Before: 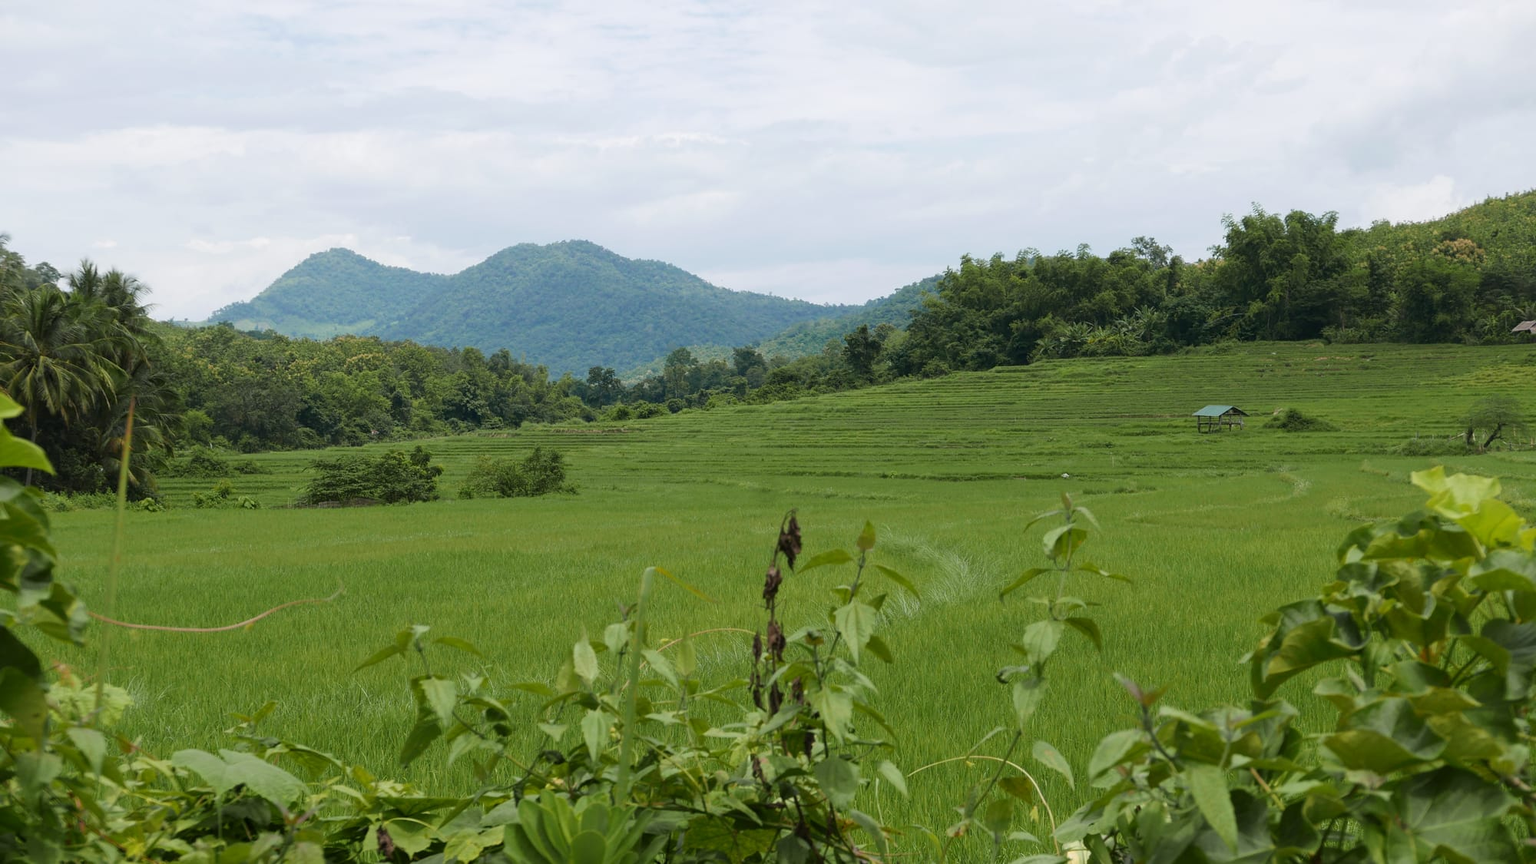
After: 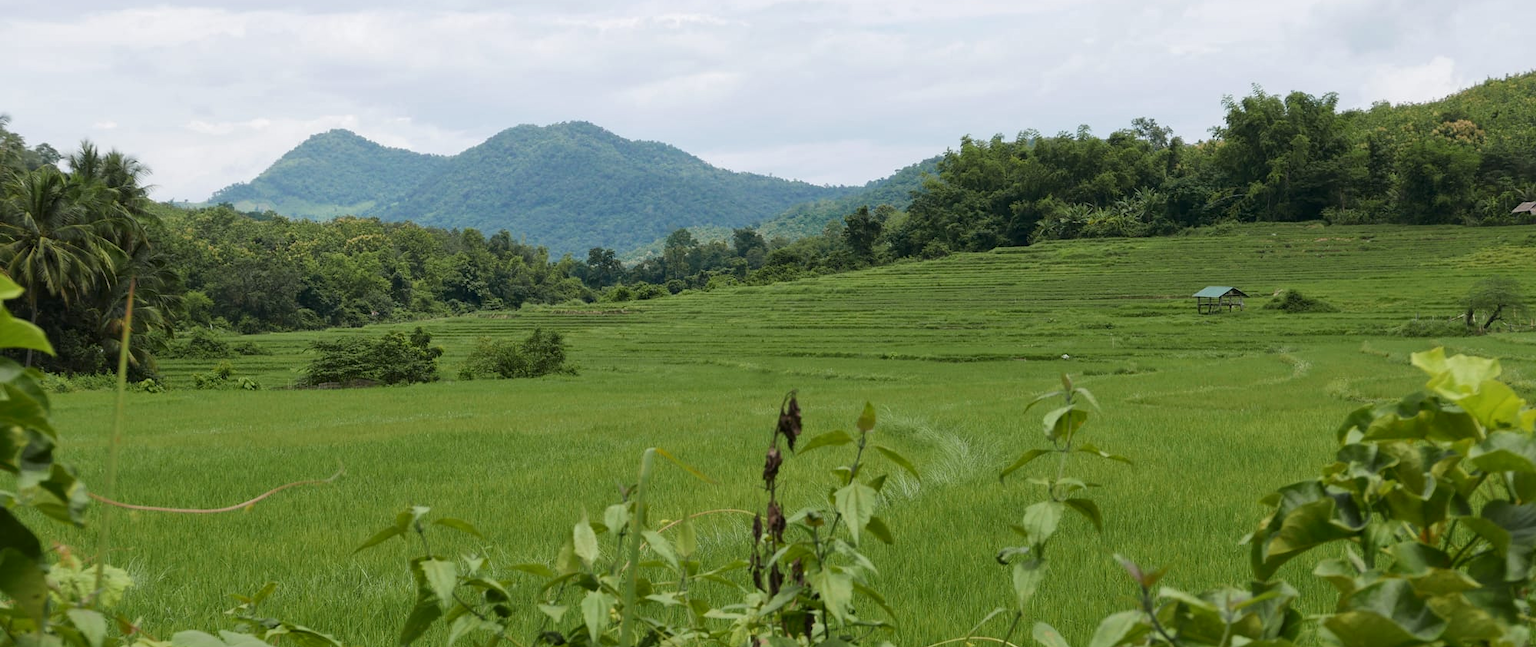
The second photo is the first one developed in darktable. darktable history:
crop: top 13.857%, bottom 11.131%
local contrast: mode bilateral grid, contrast 20, coarseness 49, detail 119%, midtone range 0.2
